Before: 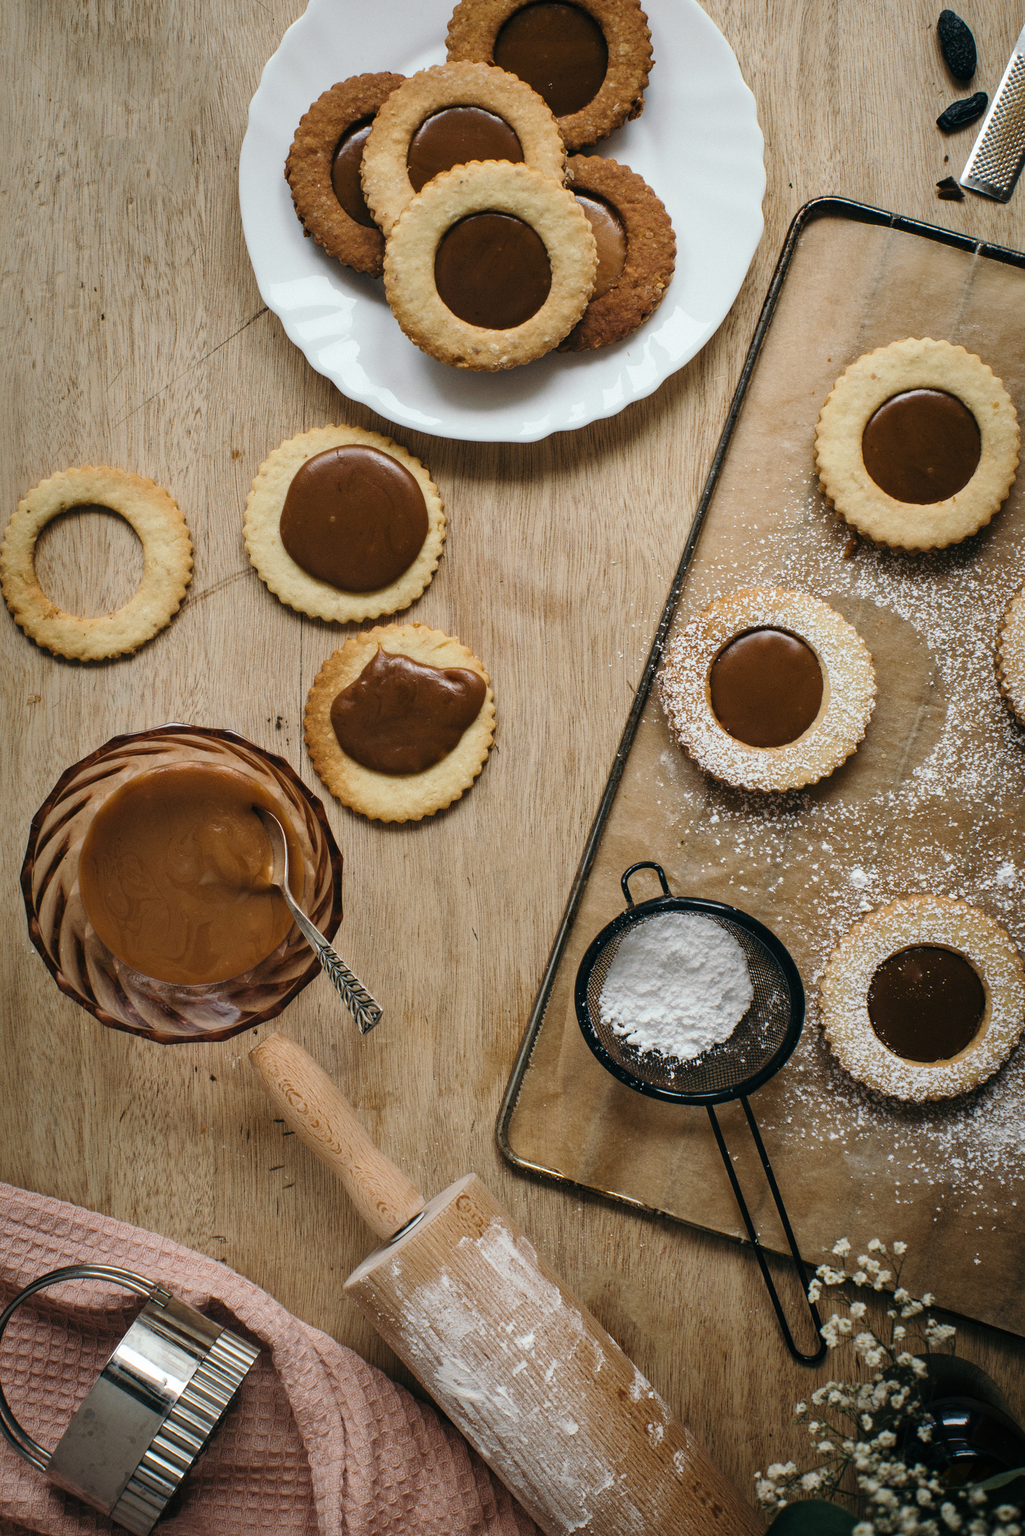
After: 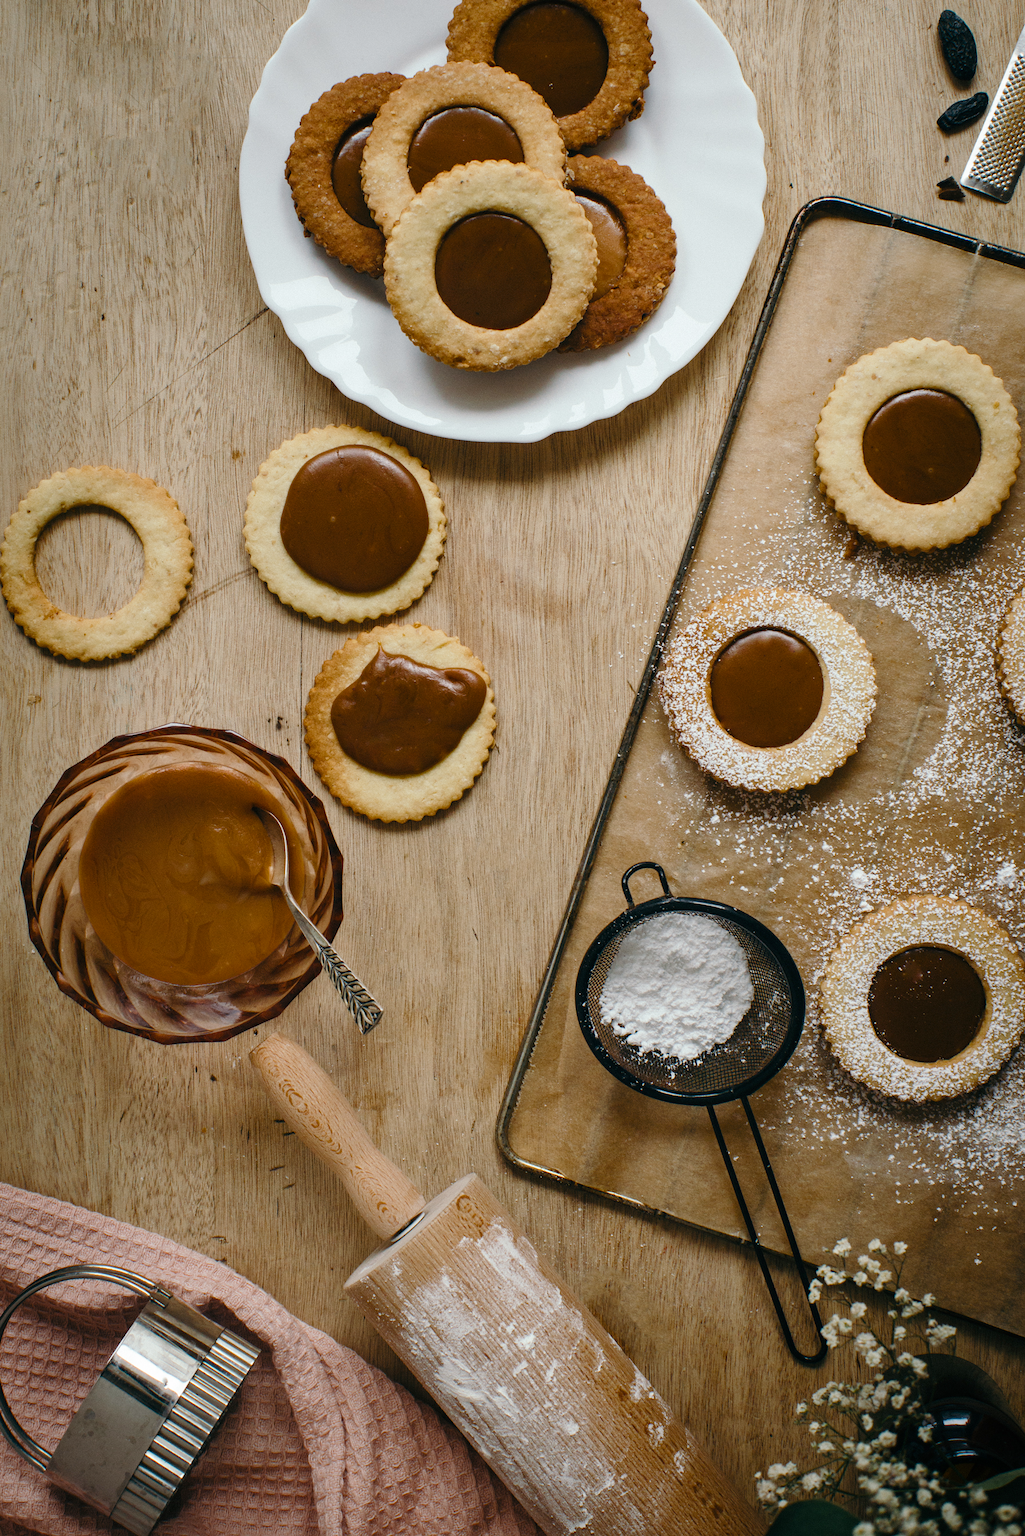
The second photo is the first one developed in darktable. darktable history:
color balance rgb: perceptual saturation grading › global saturation 20%, perceptual saturation grading › highlights -25%, perceptual saturation grading › shadows 25%
contrast brightness saturation: saturation -0.05
